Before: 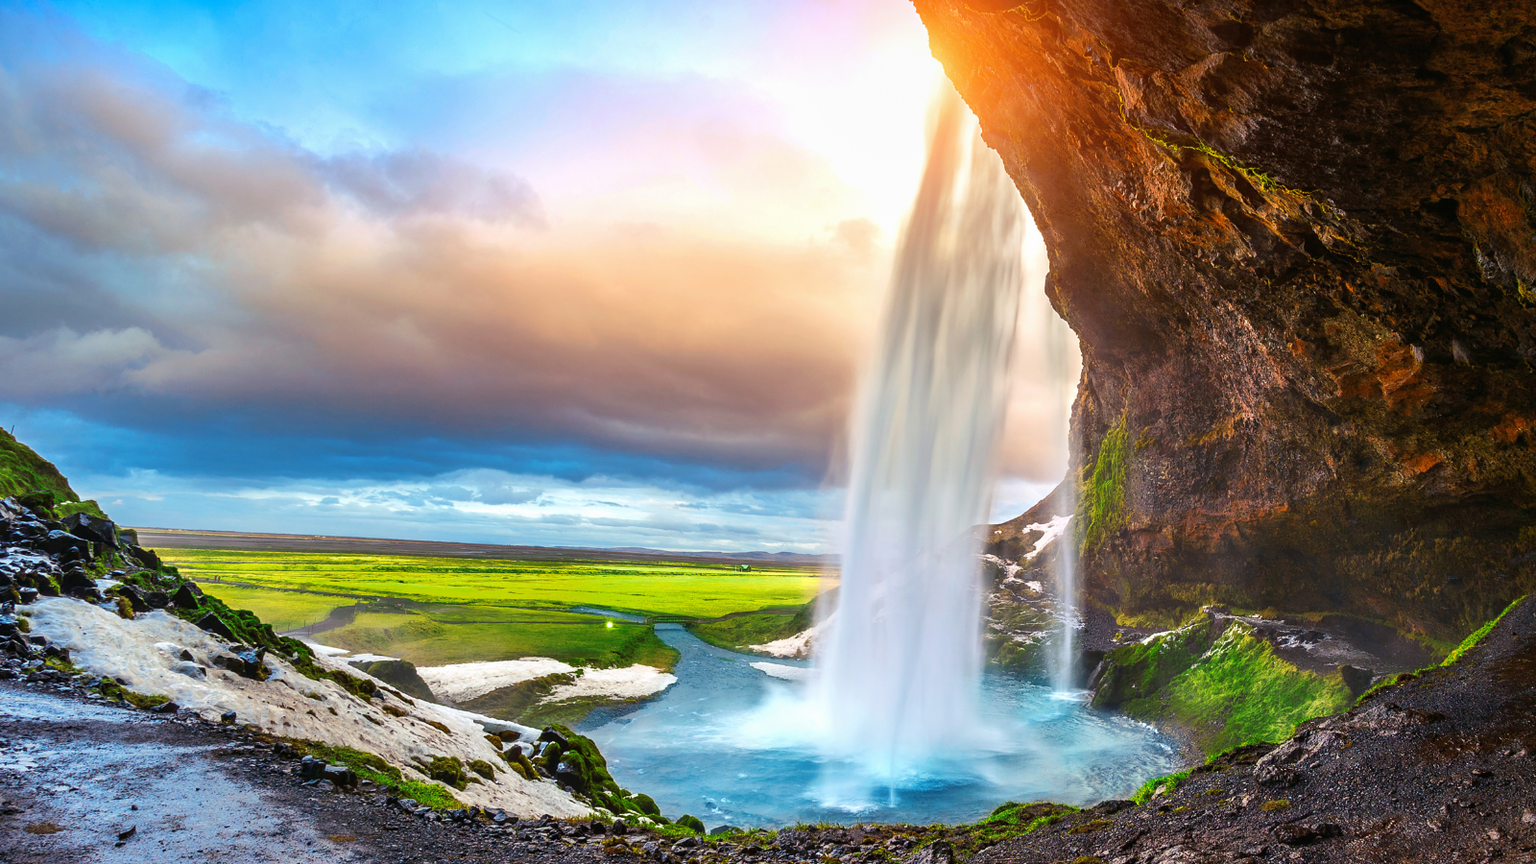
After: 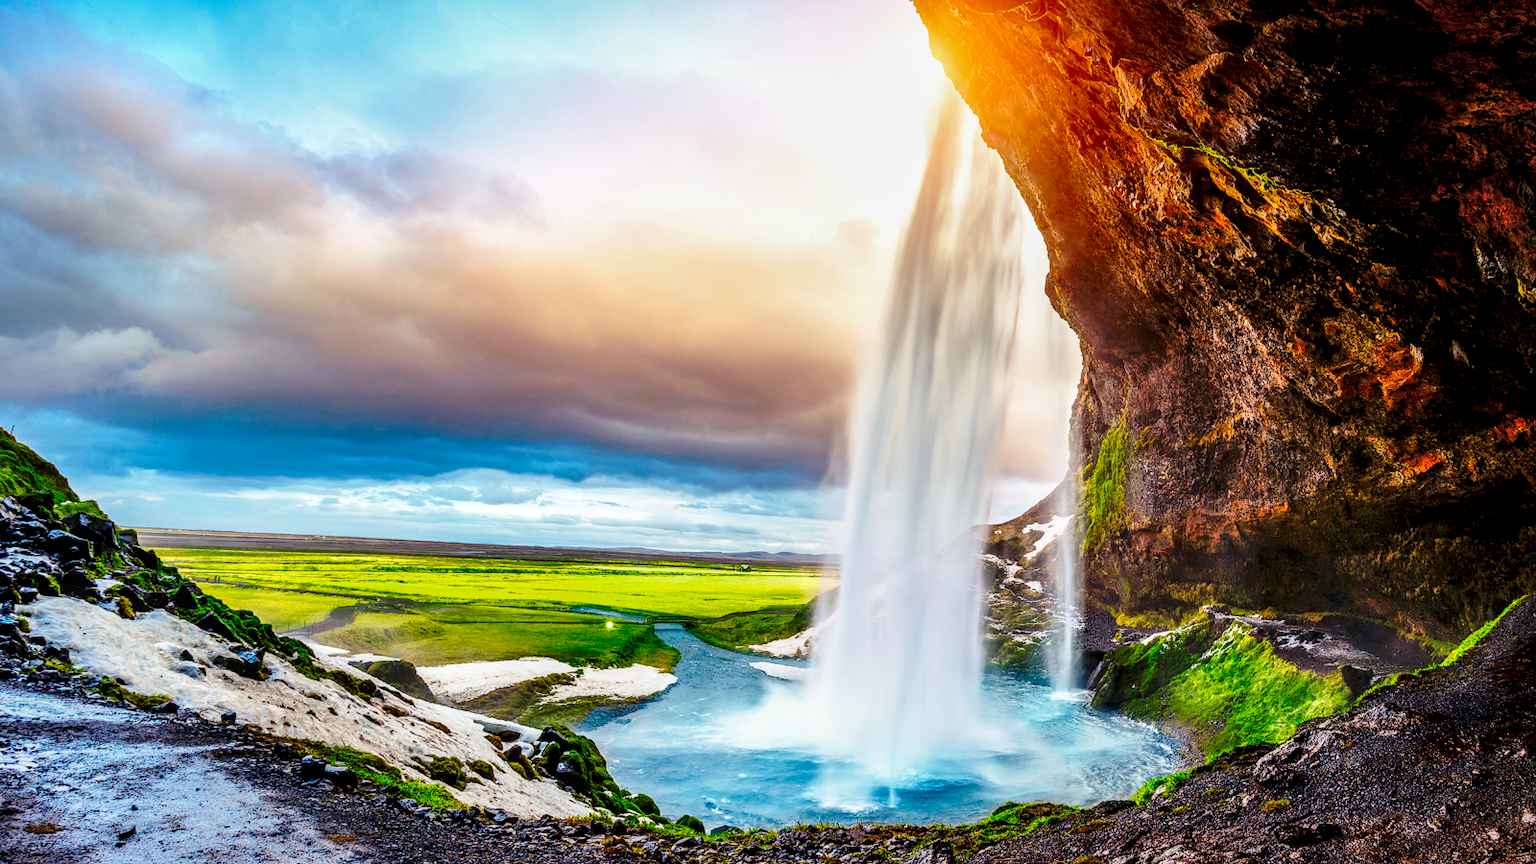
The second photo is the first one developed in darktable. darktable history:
local contrast: detail 130%
tone equalizer: on, module defaults
exposure: black level correction 0.011, exposure -0.47 EV, compensate exposure bias true, compensate highlight preservation false
shadows and highlights: shadows 34.9, highlights -35.03, soften with gaussian
base curve: curves: ch0 [(0, 0) (0.028, 0.03) (0.121, 0.232) (0.46, 0.748) (0.859, 0.968) (1, 1)], preserve colors none
